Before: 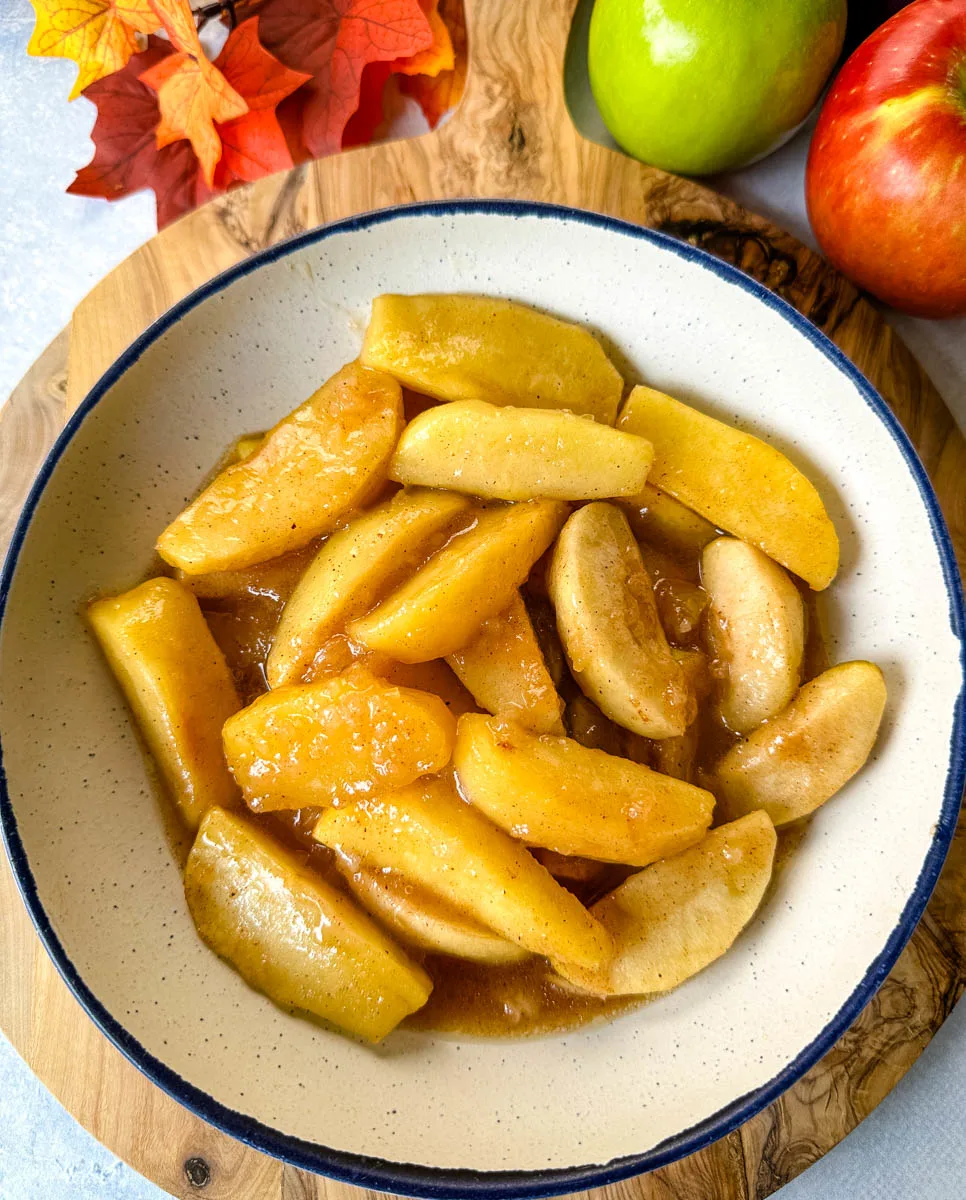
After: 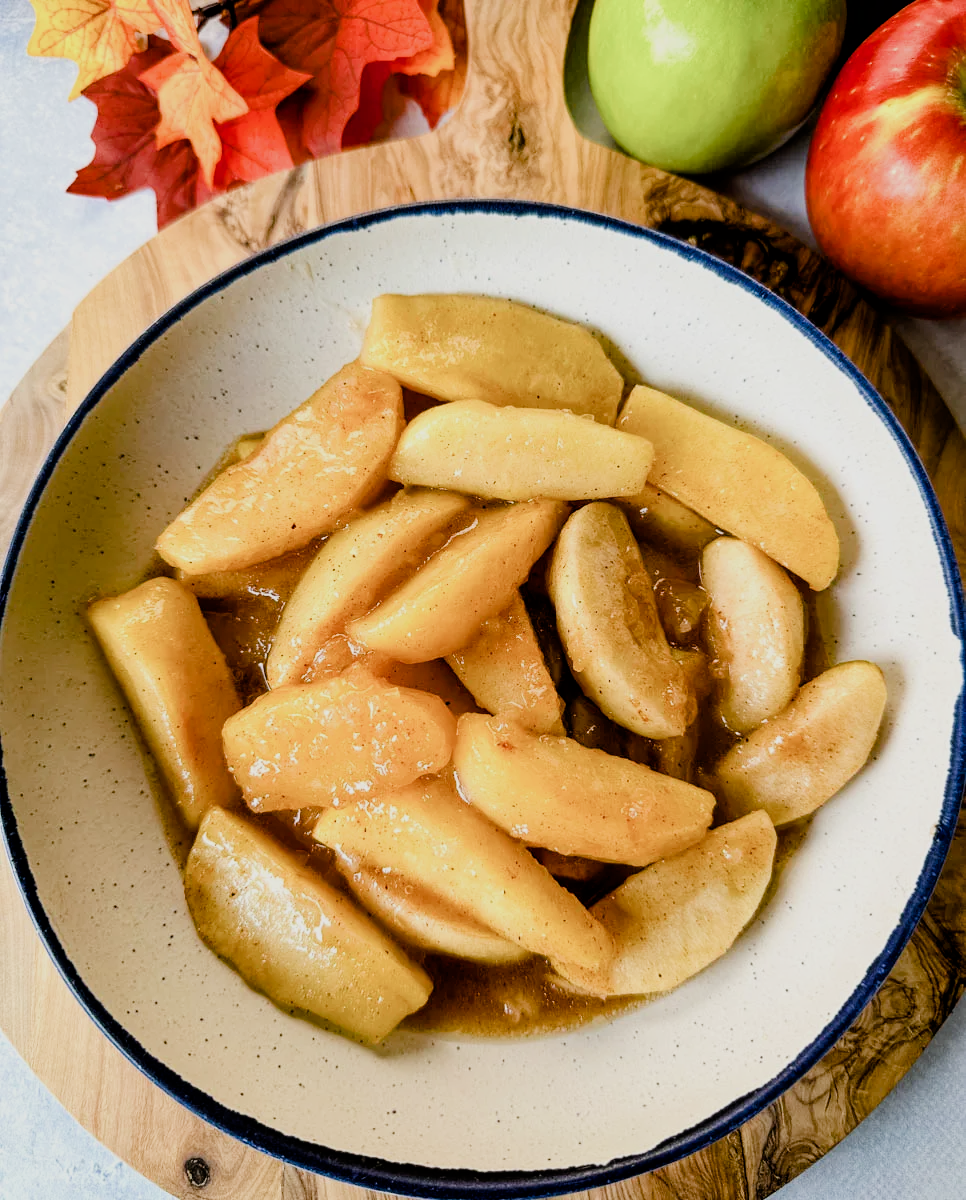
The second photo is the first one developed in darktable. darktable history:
color balance rgb: perceptual saturation grading › global saturation 20%, perceptual saturation grading › highlights -50%, perceptual saturation grading › shadows 30%
tone equalizer: on, module defaults
filmic rgb: black relative exposure -5 EV, hardness 2.88, contrast 1.3
